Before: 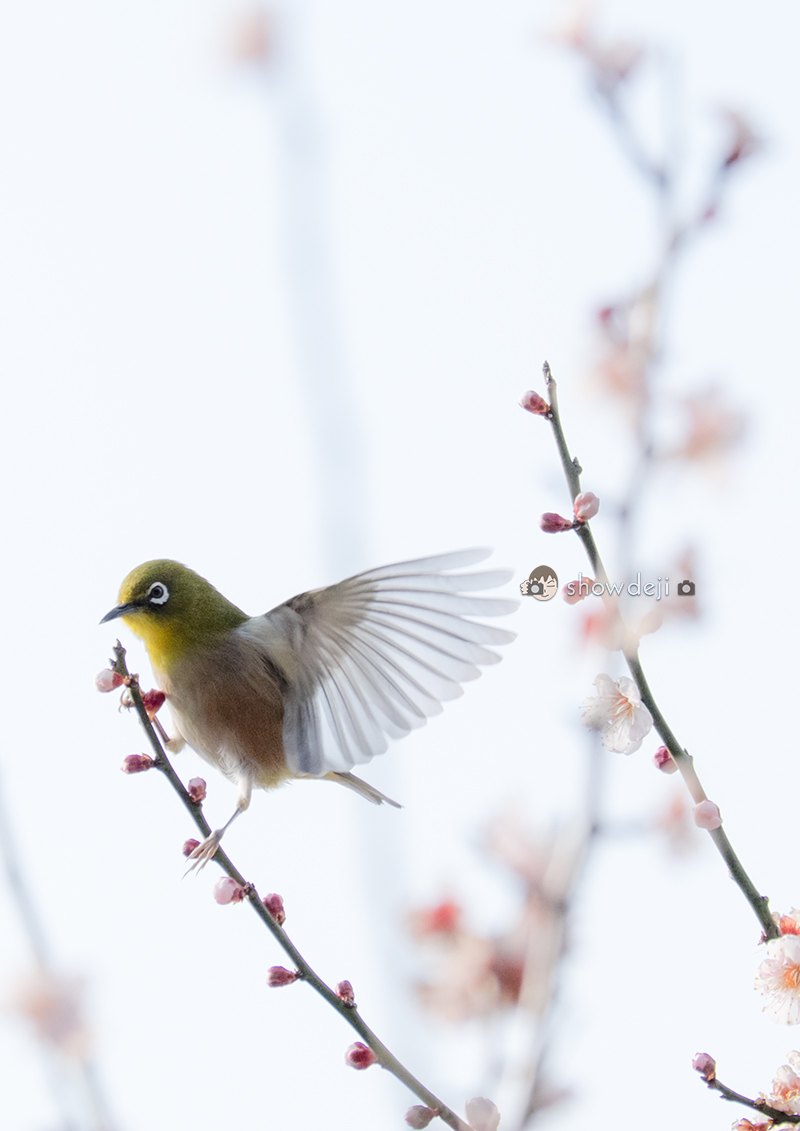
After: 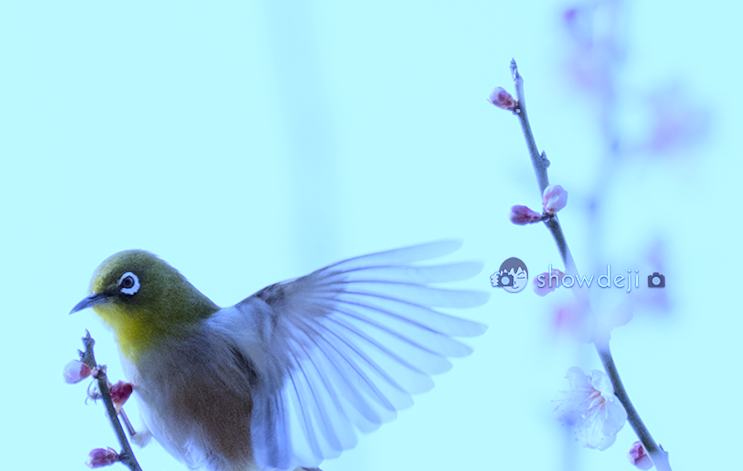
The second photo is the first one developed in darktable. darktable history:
crop and rotate: top 23.84%, bottom 34.294%
rotate and perspective: rotation 0.215°, lens shift (vertical) -0.139, crop left 0.069, crop right 0.939, crop top 0.002, crop bottom 0.996
white balance: red 0.766, blue 1.537
